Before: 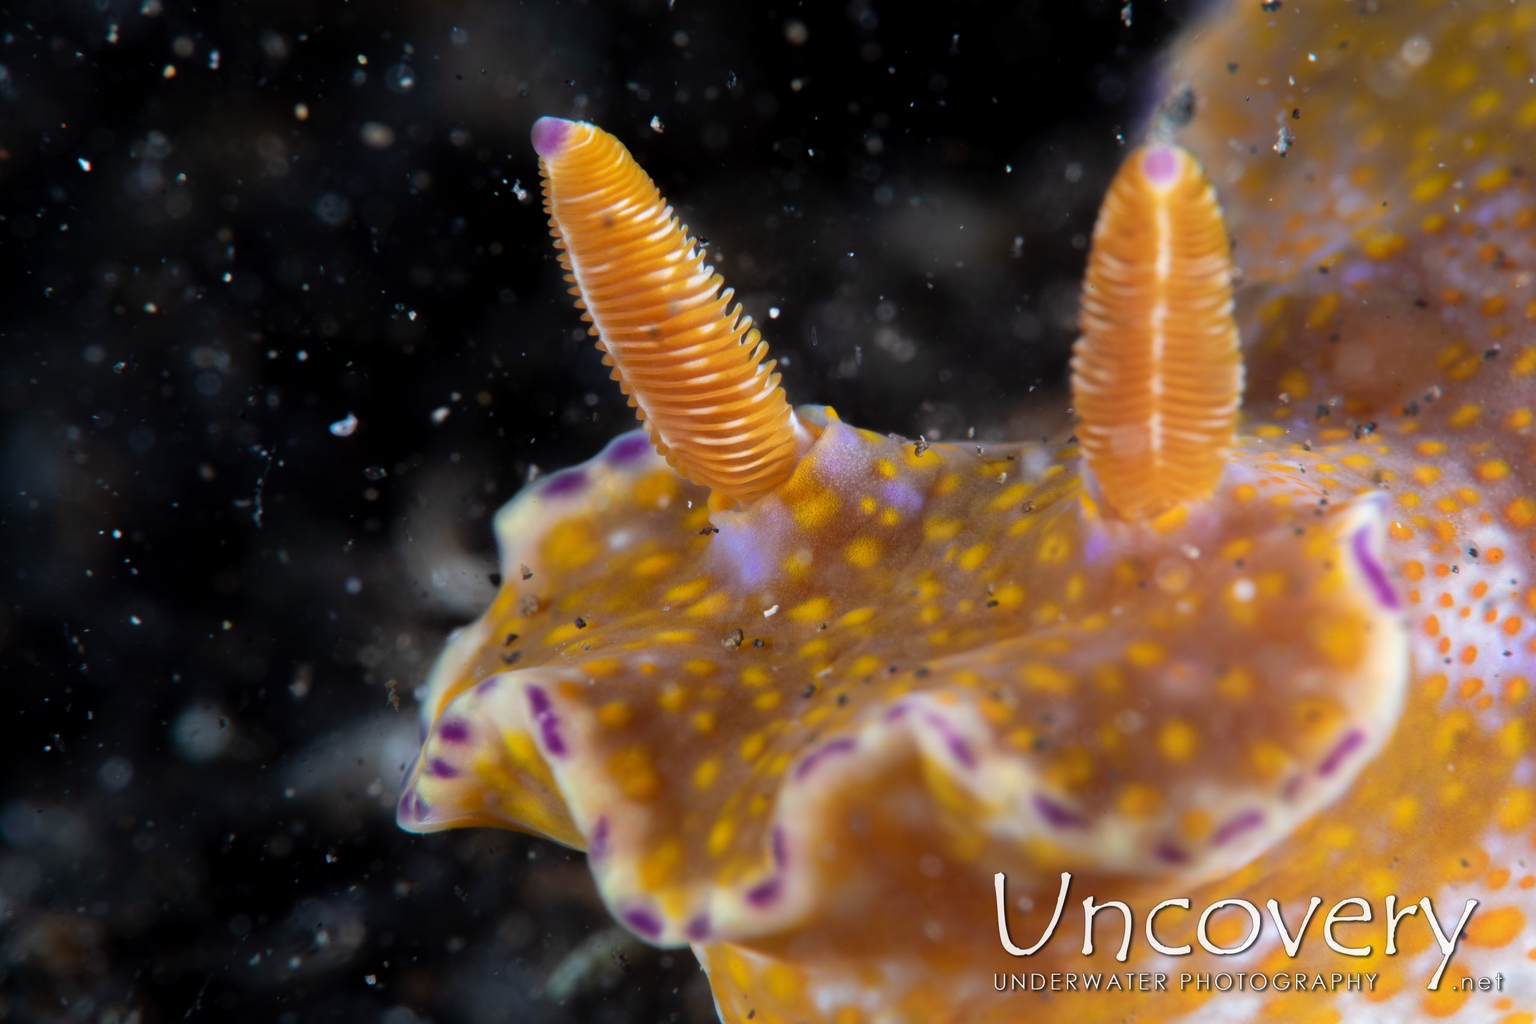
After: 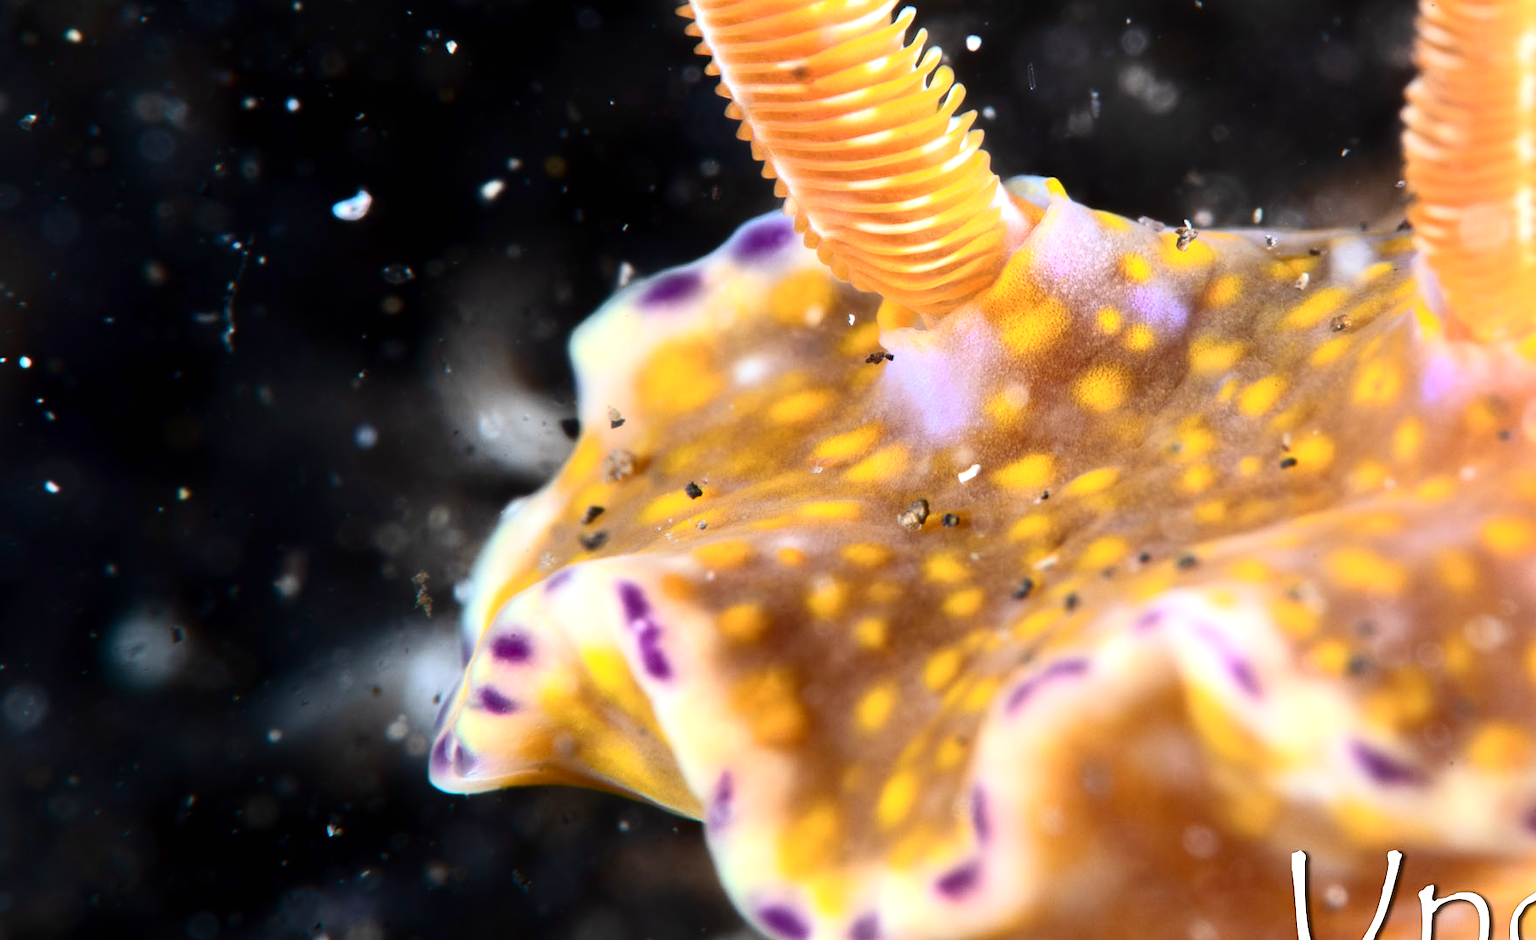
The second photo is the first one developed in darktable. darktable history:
exposure: black level correction 0, exposure 1 EV, compensate exposure bias true, compensate highlight preservation false
crop: left 6.488%, top 27.668%, right 24.183%, bottom 8.656%
contrast brightness saturation: contrast 0.28
